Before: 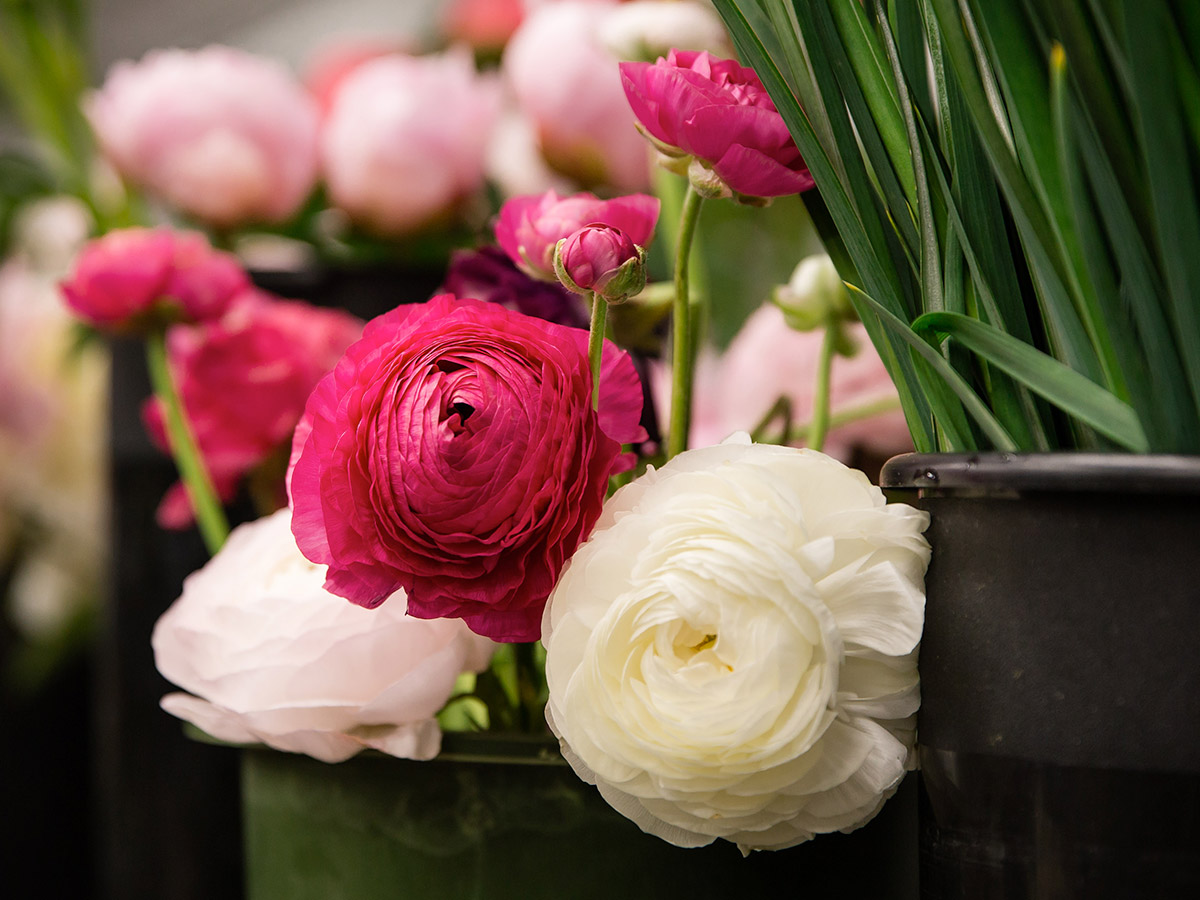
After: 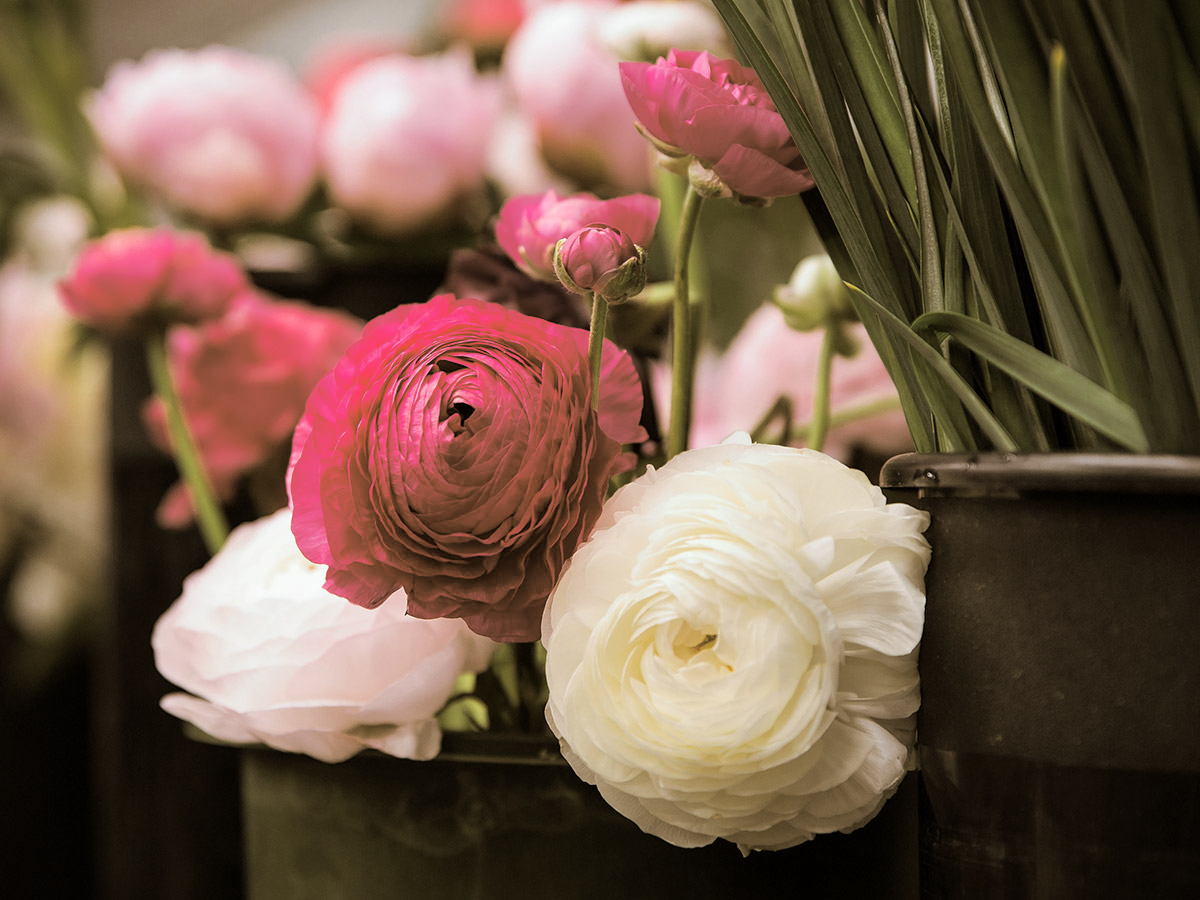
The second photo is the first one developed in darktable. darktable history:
white balance: emerald 1
split-toning: shadows › hue 37.98°, highlights › hue 185.58°, balance -55.261
